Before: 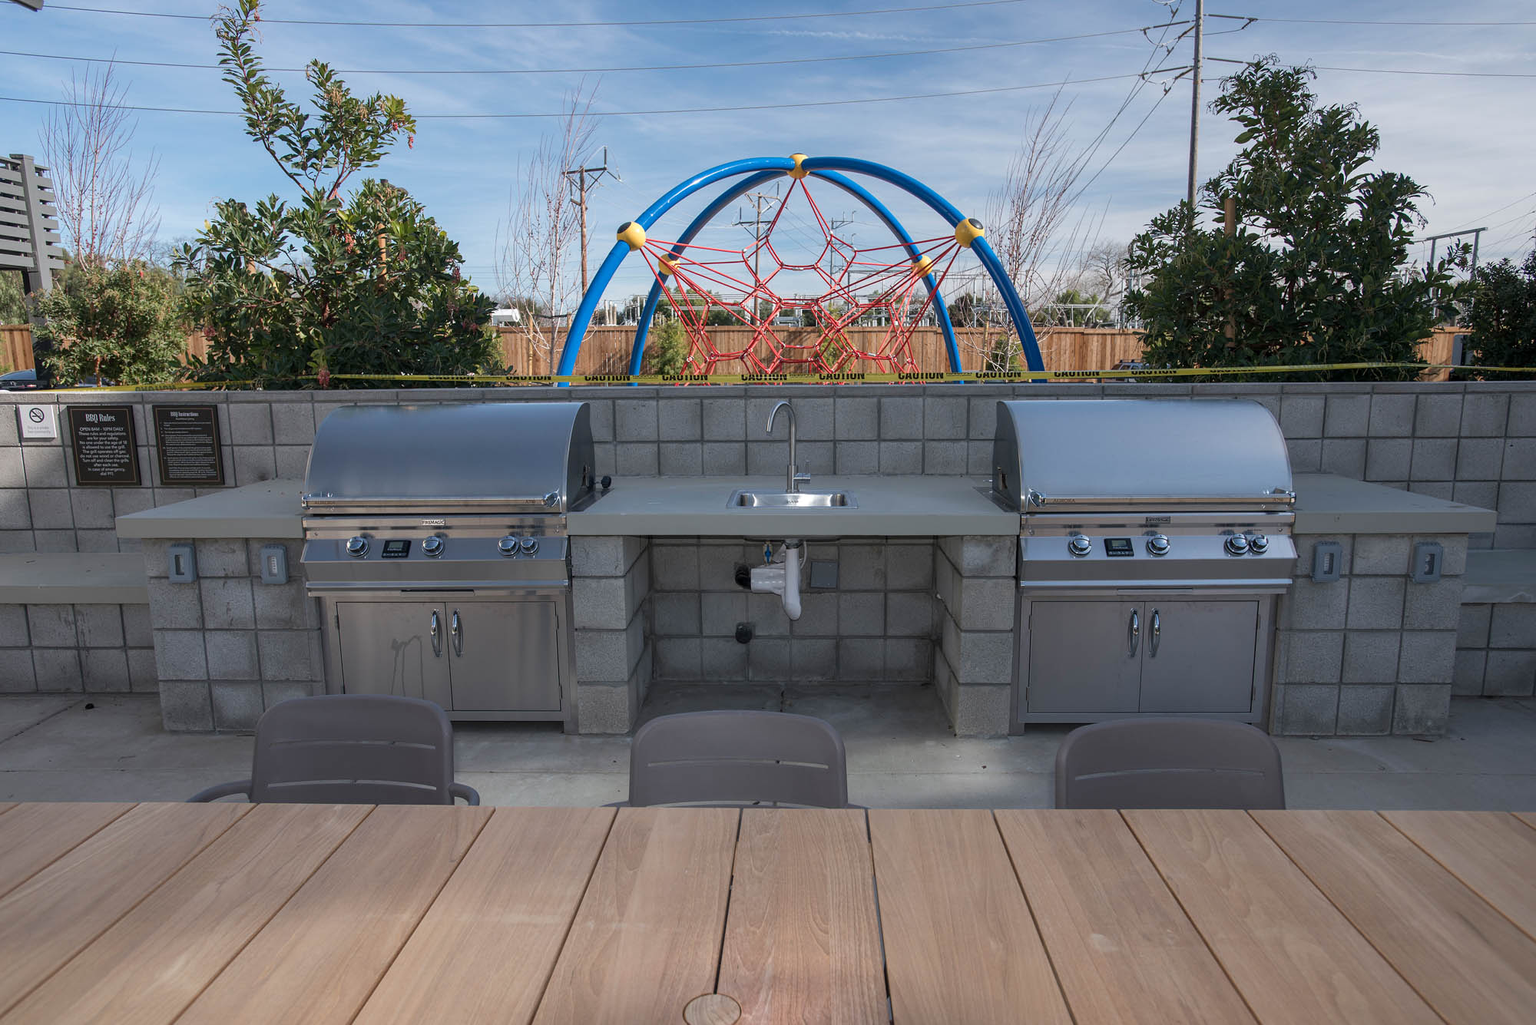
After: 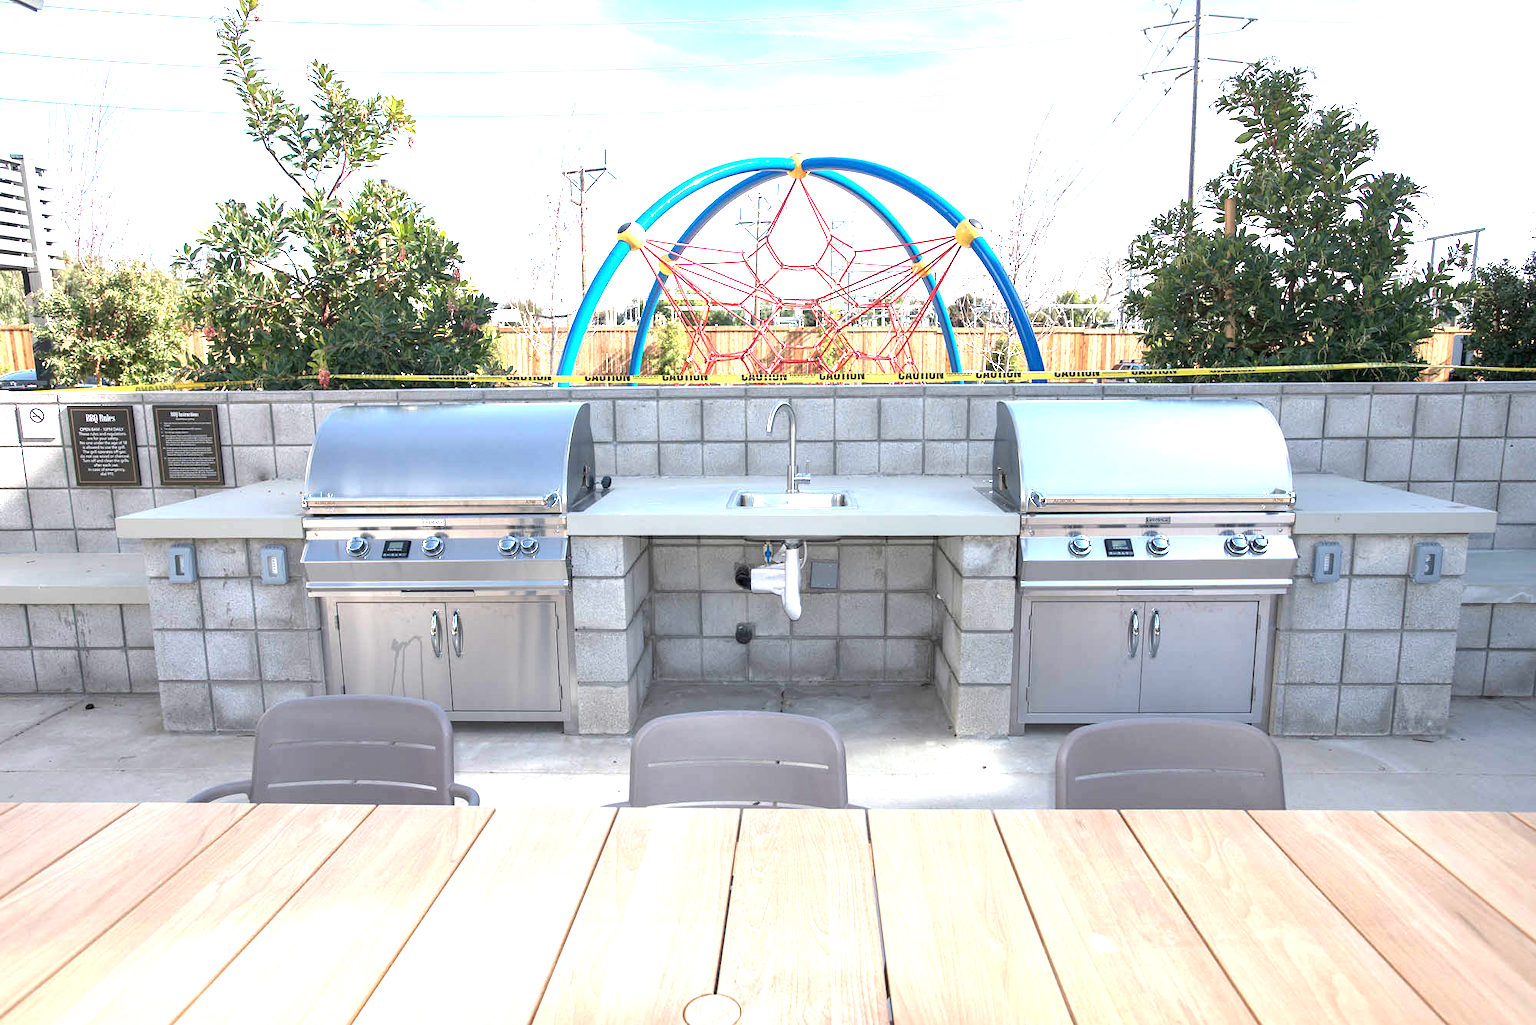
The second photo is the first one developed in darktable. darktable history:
exposure: black level correction 0, exposure 2.147 EV, compensate exposure bias true, compensate highlight preservation false
